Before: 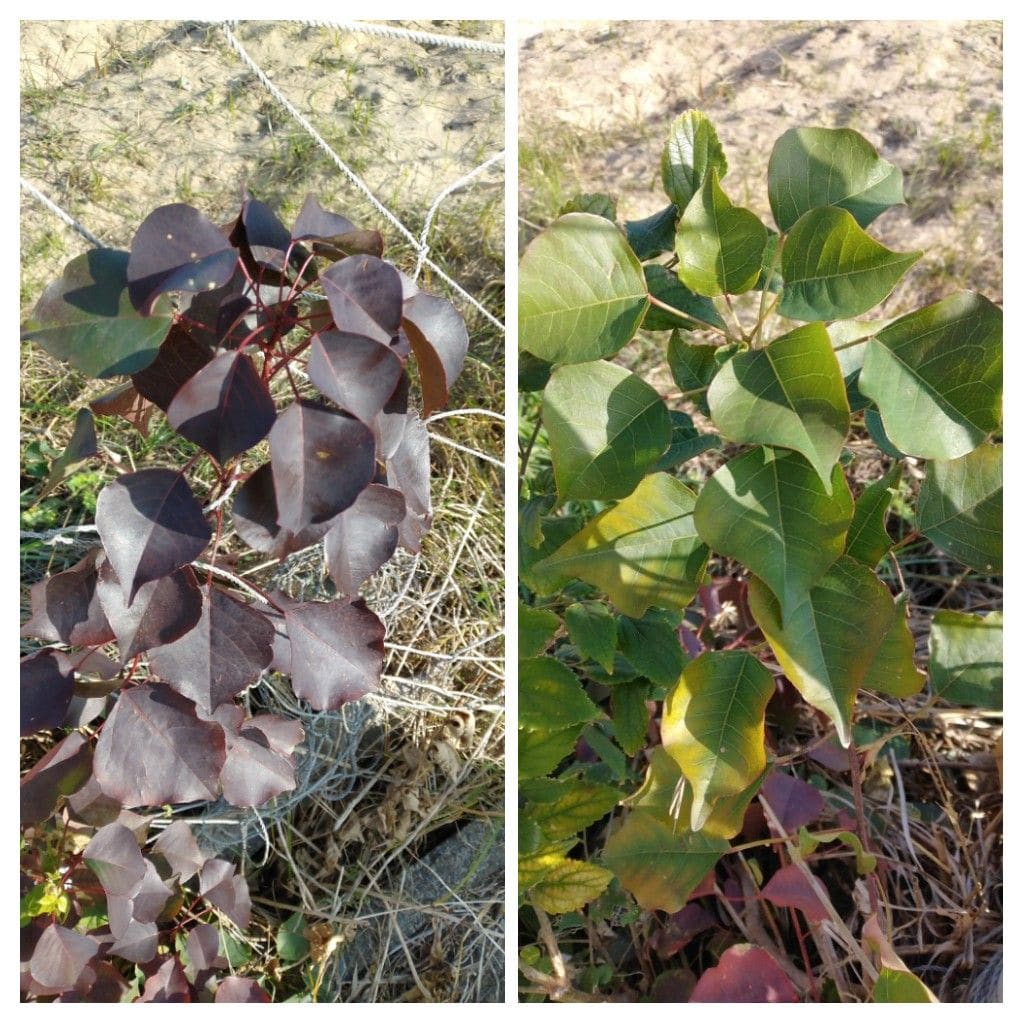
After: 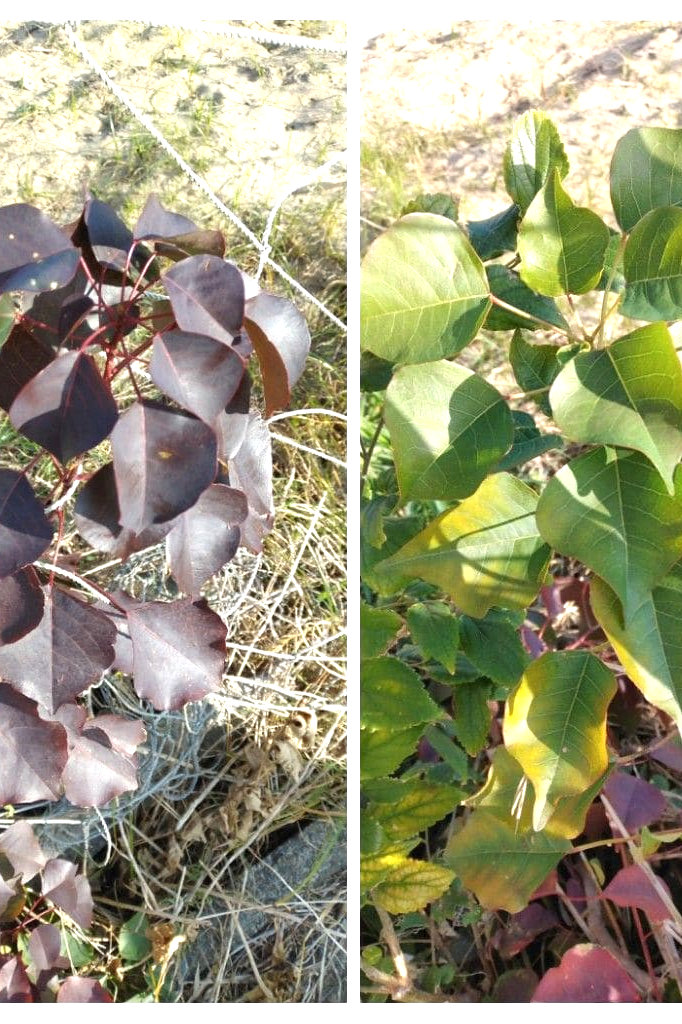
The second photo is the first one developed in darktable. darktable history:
crop: left 15.435%, right 17.936%
exposure: black level correction 0, exposure 0.699 EV, compensate highlight preservation false
